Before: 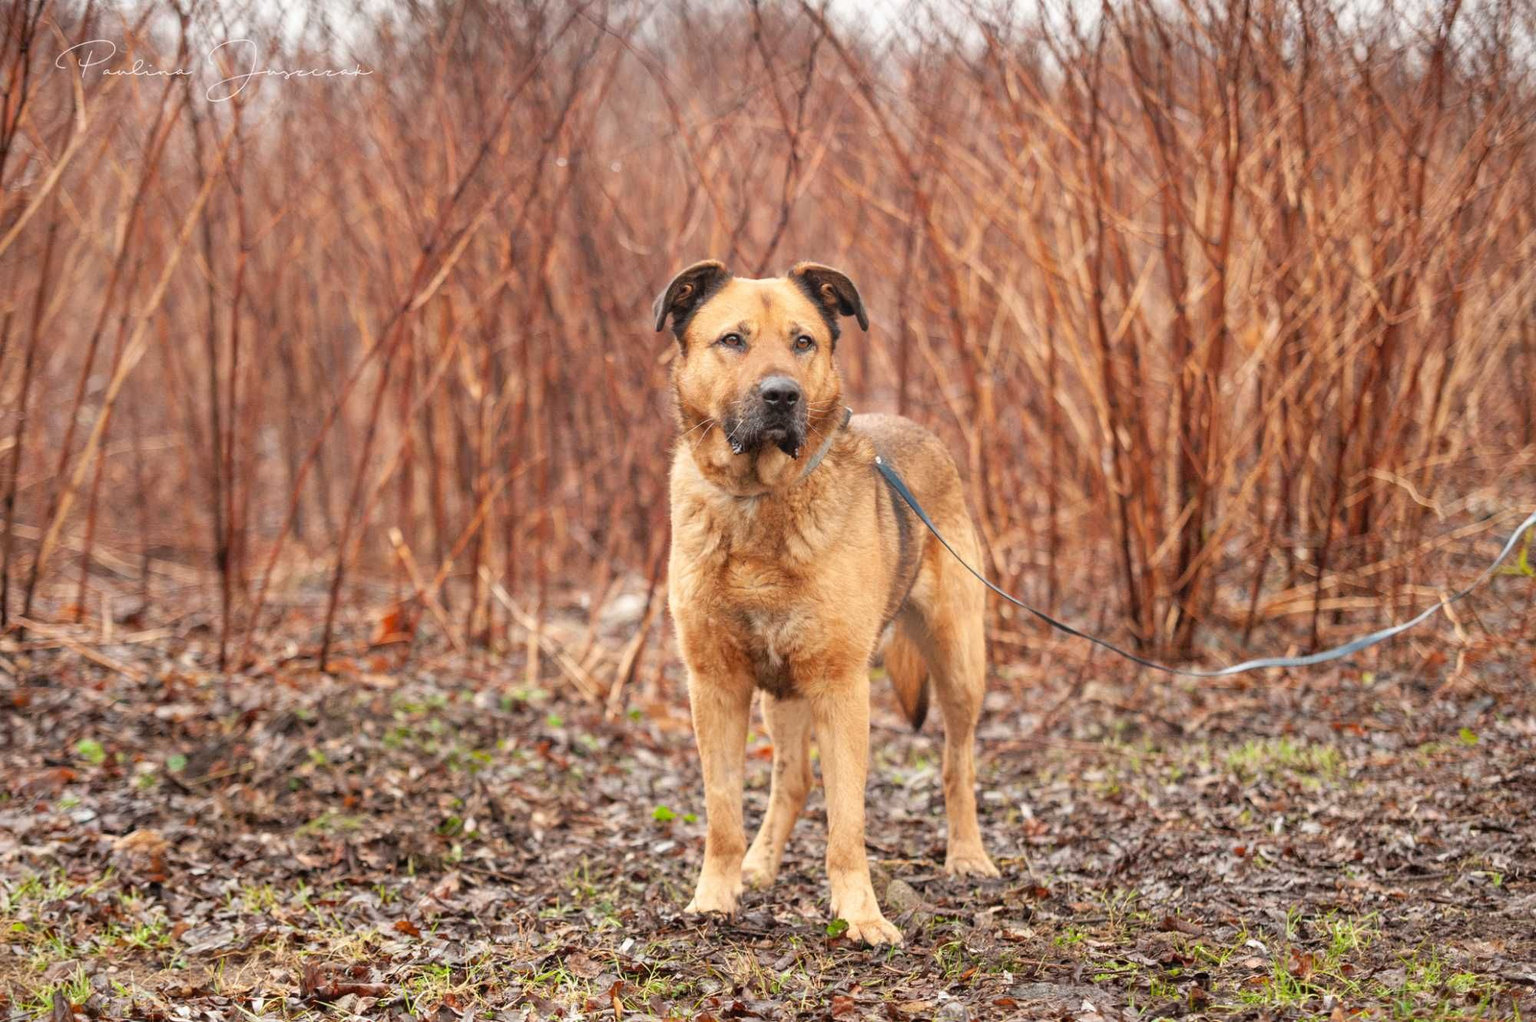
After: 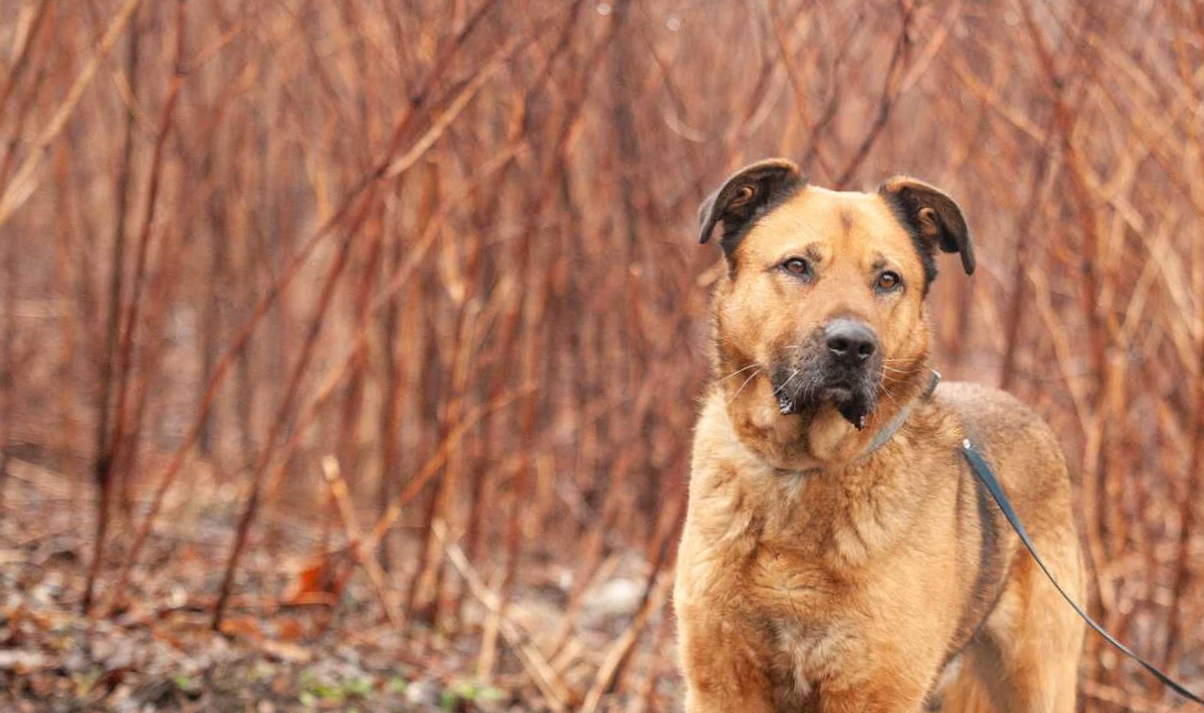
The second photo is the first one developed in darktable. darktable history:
crop and rotate: angle -6.88°, left 2.191%, top 6.631%, right 27.208%, bottom 30.526%
